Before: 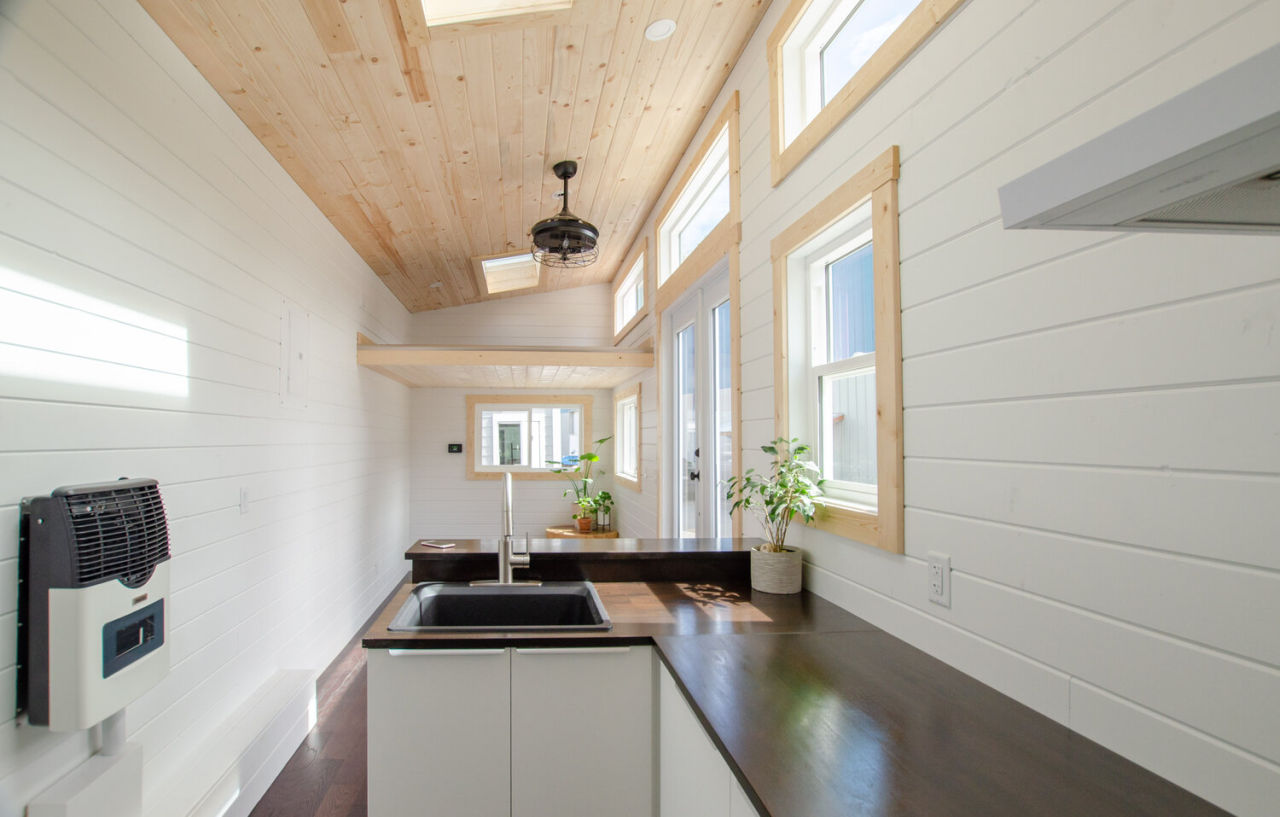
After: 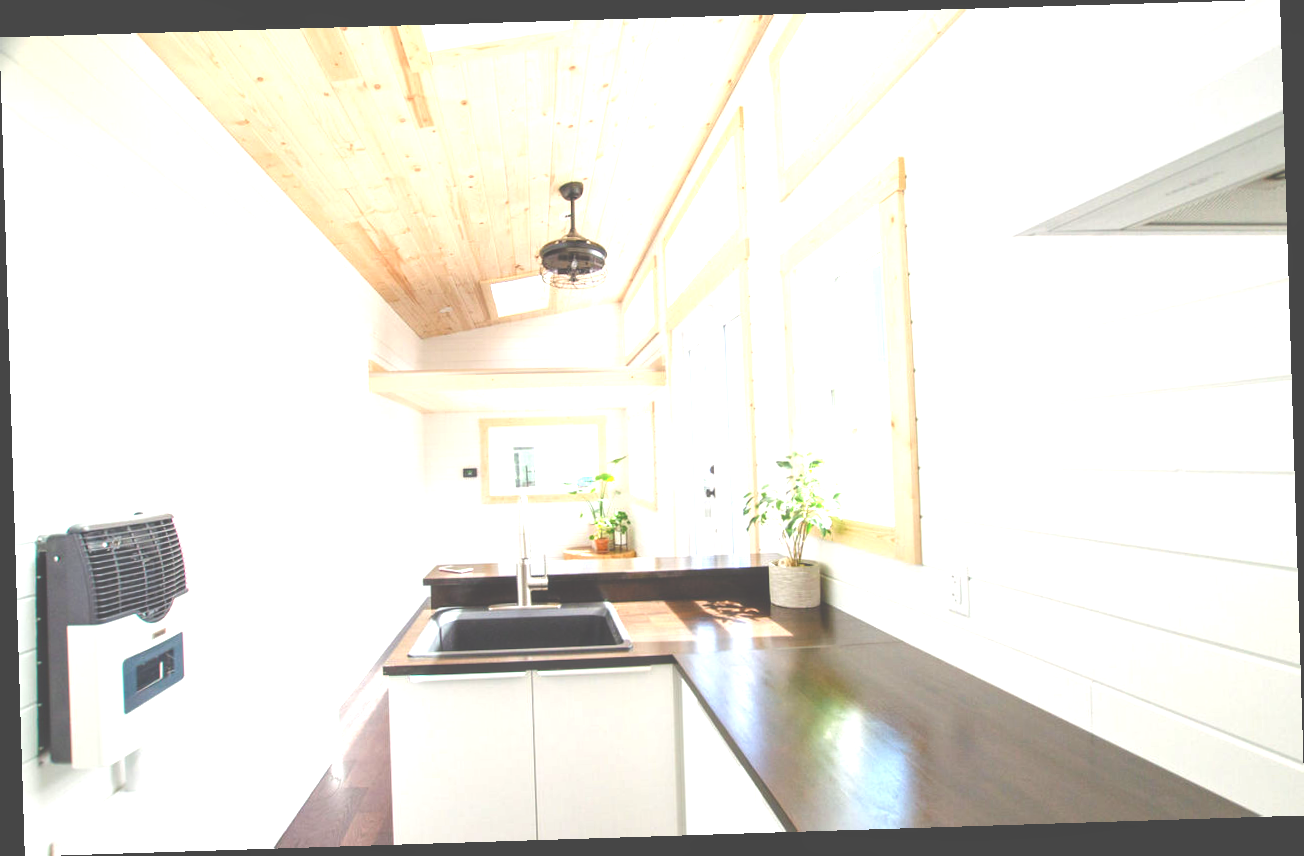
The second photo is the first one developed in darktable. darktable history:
local contrast: highlights 100%, shadows 100%, detail 120%, midtone range 0.2
rotate and perspective: rotation -1.77°, lens shift (horizontal) 0.004, automatic cropping off
haze removal: strength -0.05
exposure: black level correction -0.023, exposure 1.397 EV, compensate highlight preservation false
color balance rgb: perceptual saturation grading › global saturation 35%, perceptual saturation grading › highlights -30%, perceptual saturation grading › shadows 35%, perceptual brilliance grading › global brilliance 3%, perceptual brilliance grading › highlights -3%, perceptual brilliance grading › shadows 3%
